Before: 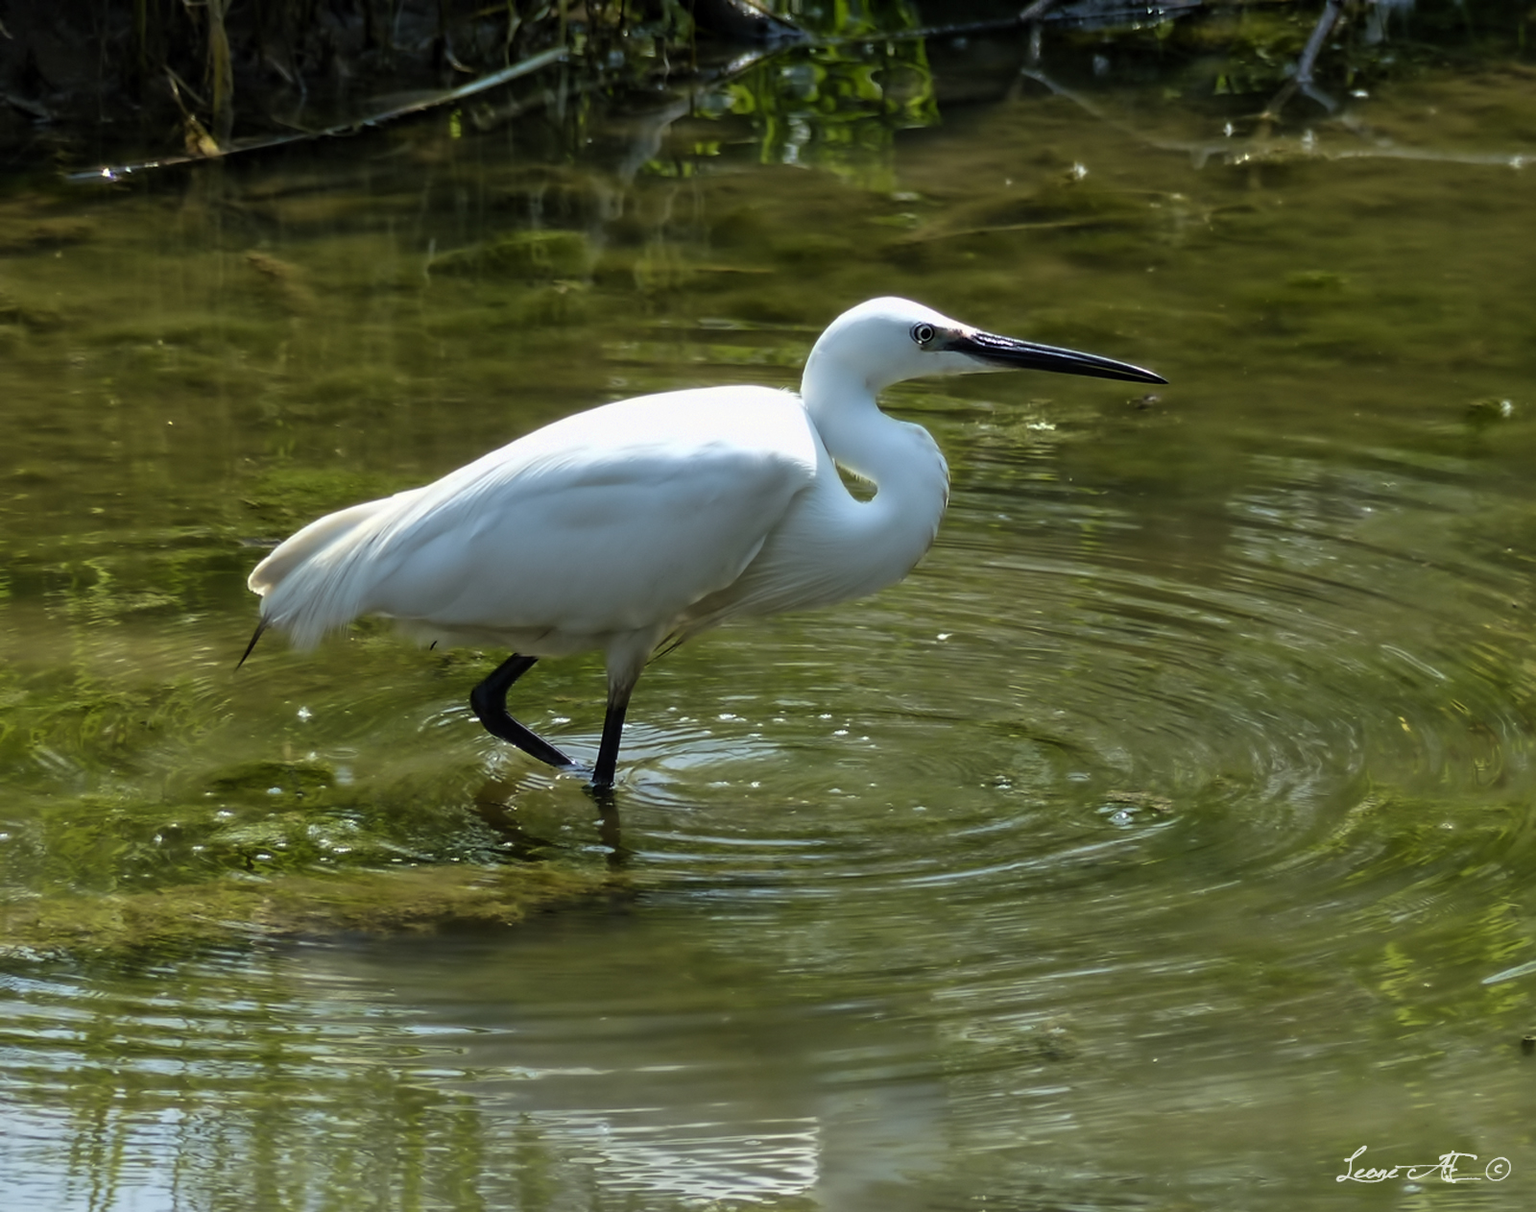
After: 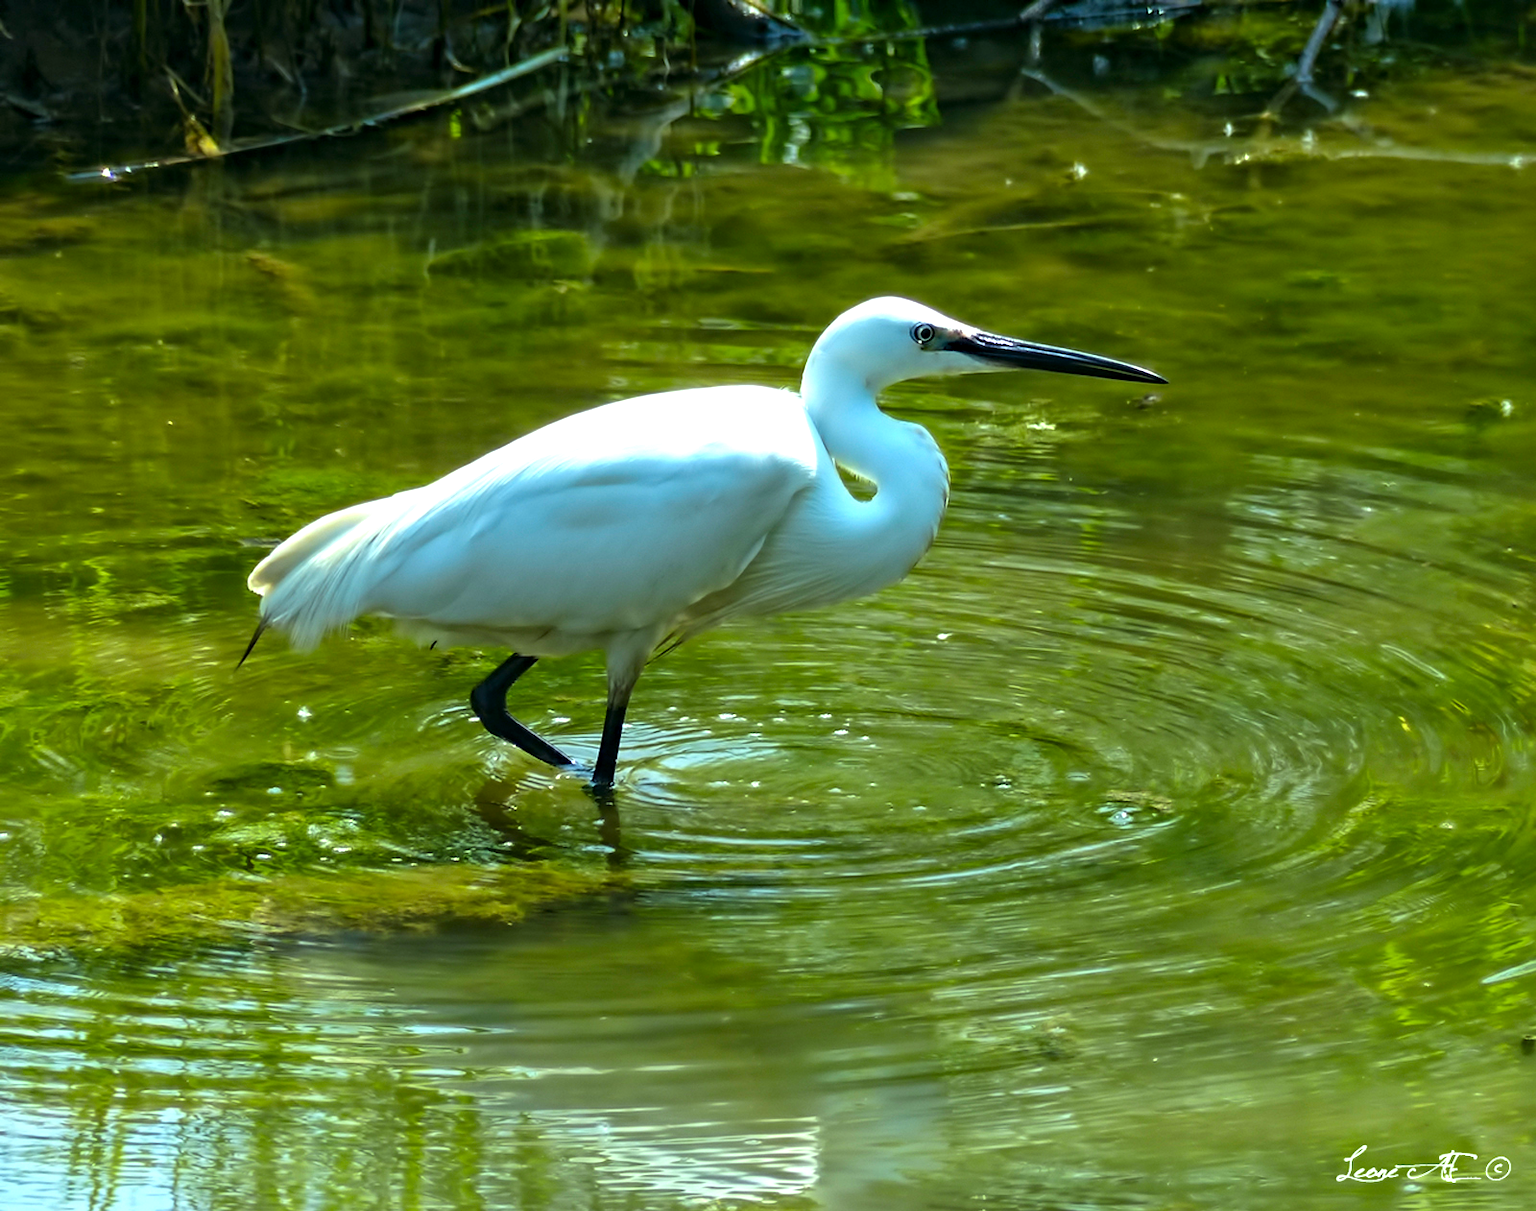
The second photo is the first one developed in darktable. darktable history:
color correction: highlights a* -7.63, highlights b* 1.12, shadows a* -3.48, saturation 1.4
haze removal: compatibility mode true, adaptive false
exposure: black level correction 0, exposure 0.5 EV, compensate exposure bias true, compensate highlight preservation false
